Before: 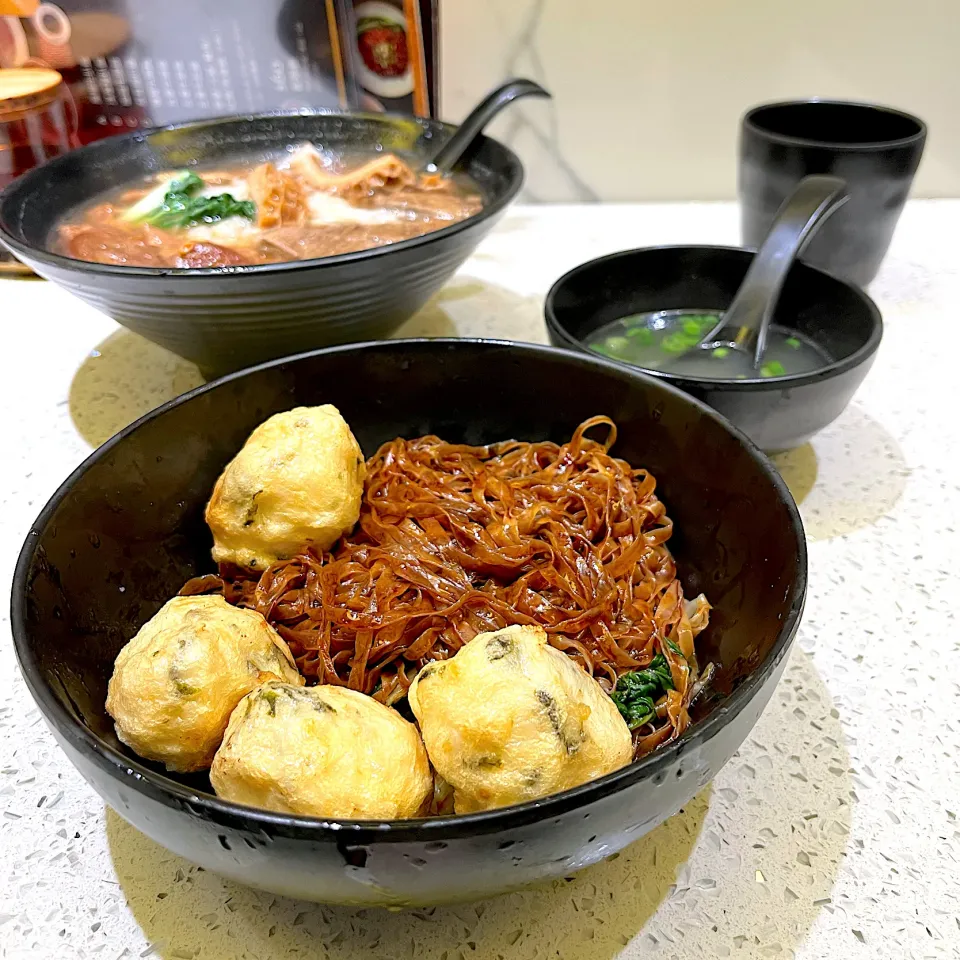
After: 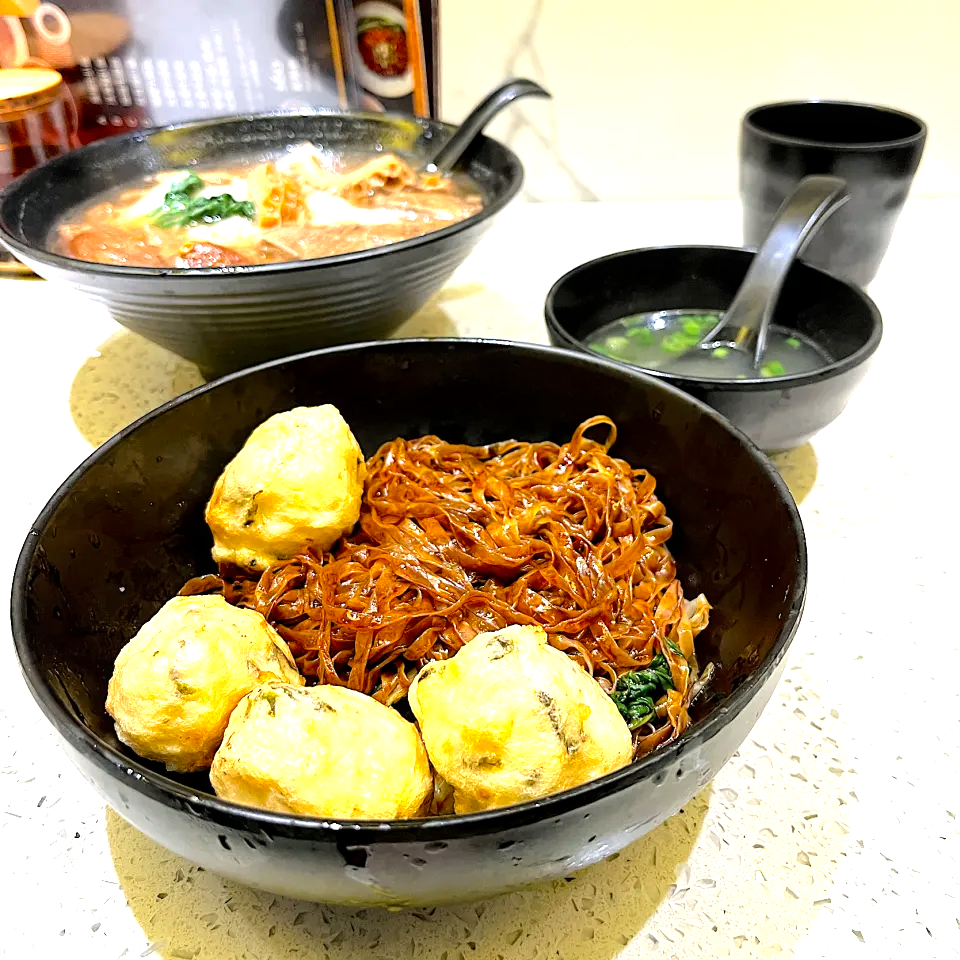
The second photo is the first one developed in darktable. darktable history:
tone equalizer: -8 EV -0.732 EV, -7 EV -0.67 EV, -6 EV -0.597 EV, -5 EV -0.397 EV, -3 EV 0.4 EV, -2 EV 0.6 EV, -1 EV 0.682 EV, +0 EV 0.777 EV
color calibration: output R [1.063, -0.012, -0.003, 0], output G [0, 1.022, 0.021, 0], output B [-0.079, 0.047, 1, 0], gray › normalize channels true, illuminant same as pipeline (D50), adaptation none (bypass), x 0.333, y 0.334, temperature 5020.57 K, gamut compression 0.008
local contrast: highlights 101%, shadows 97%, detail 119%, midtone range 0.2
